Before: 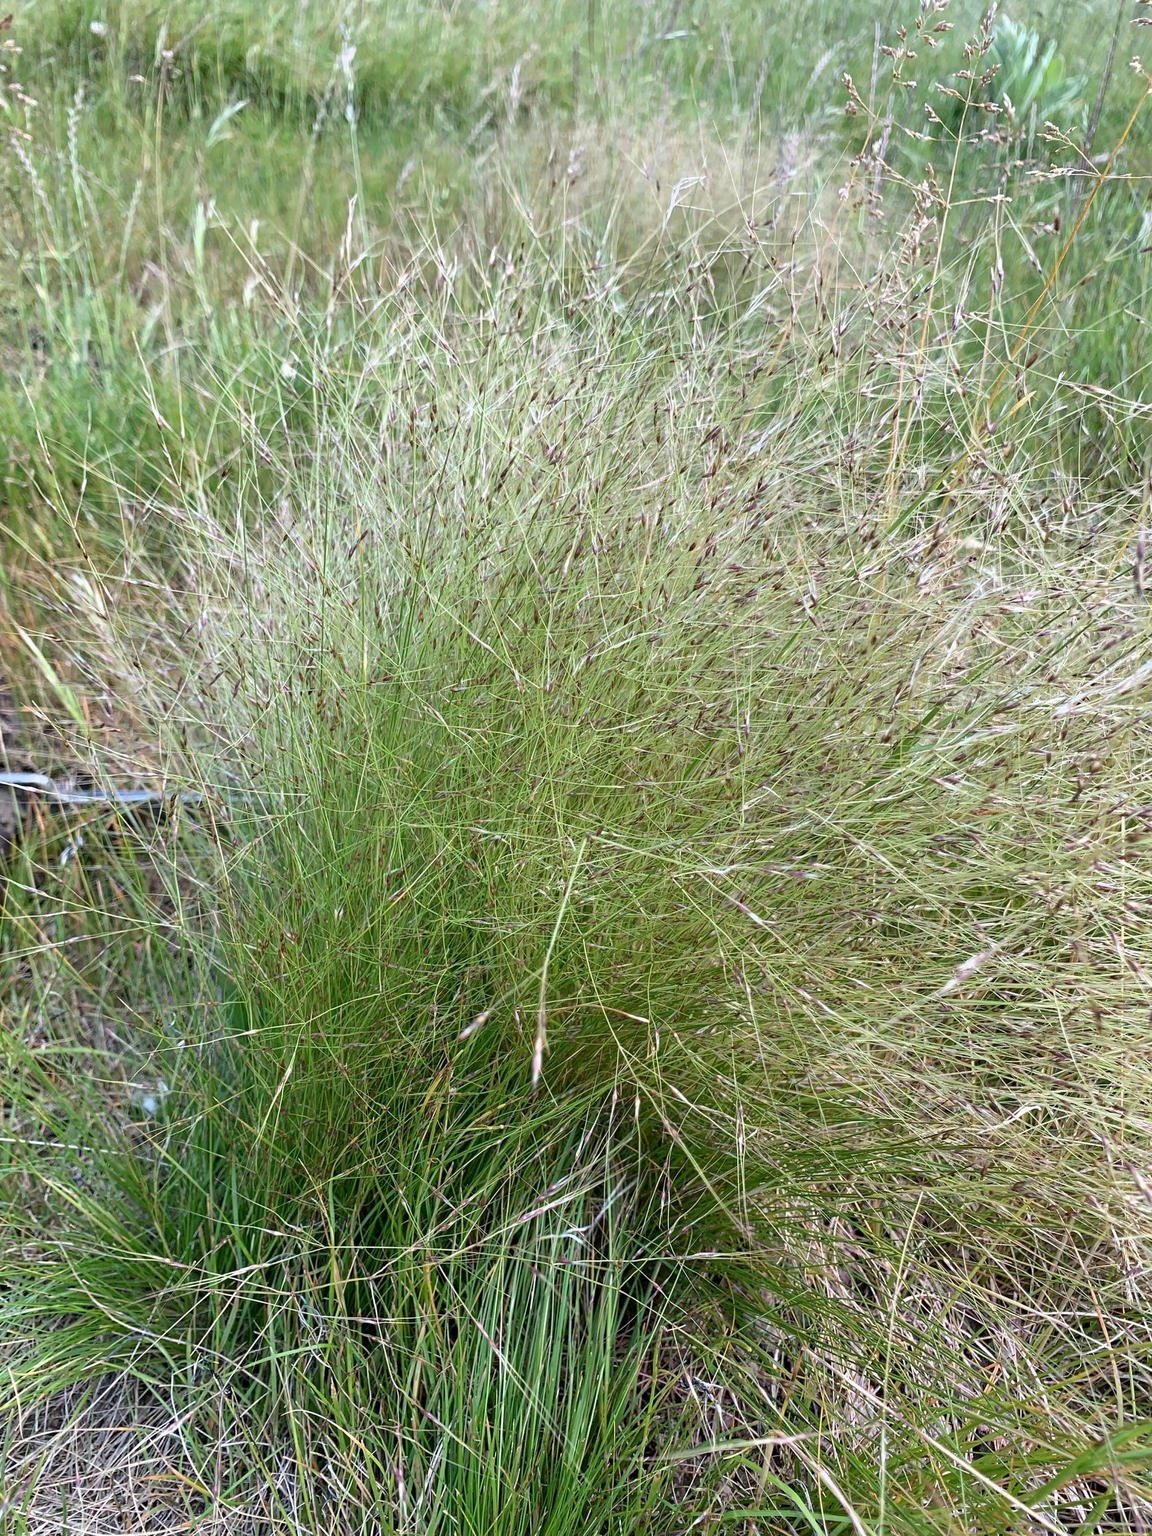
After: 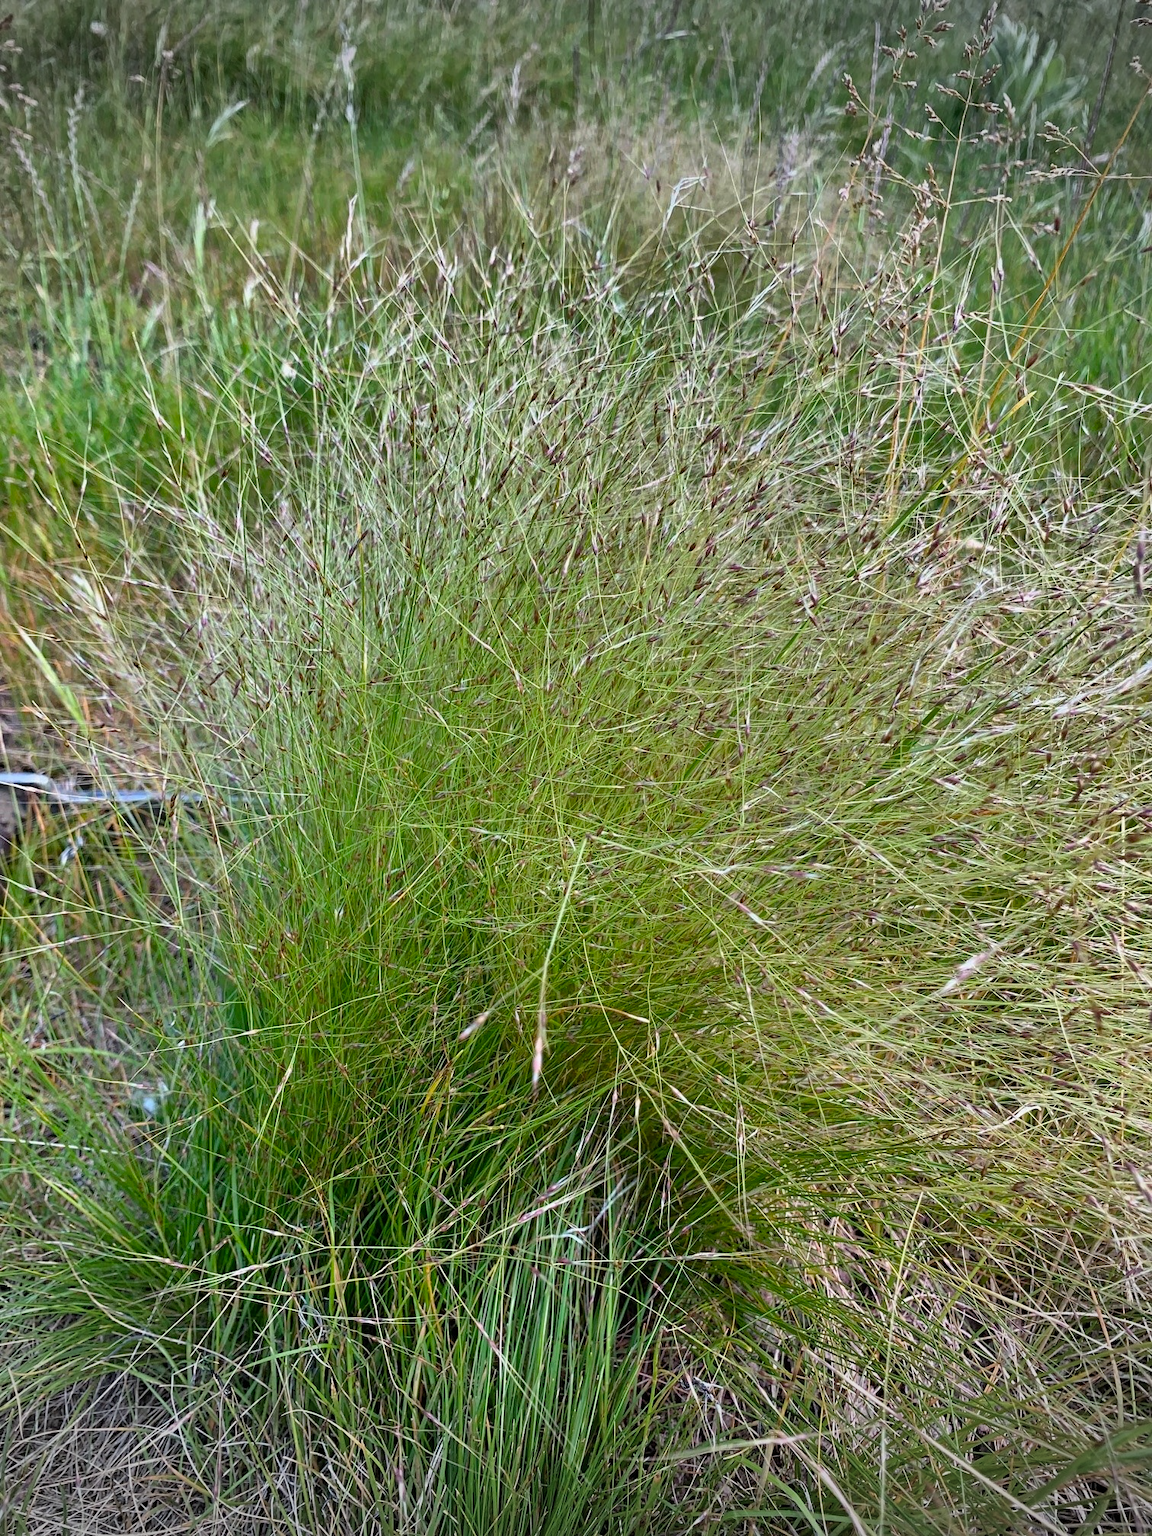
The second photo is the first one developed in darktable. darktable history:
shadows and highlights: shadows 21.01, highlights -81.85, soften with gaussian
vignetting: fall-off start 88.53%, fall-off radius 43.23%, width/height ratio 1.168
color balance rgb: perceptual saturation grading › global saturation 30.079%, perceptual brilliance grading › global brilliance 1.637%, perceptual brilliance grading › highlights -3.882%
